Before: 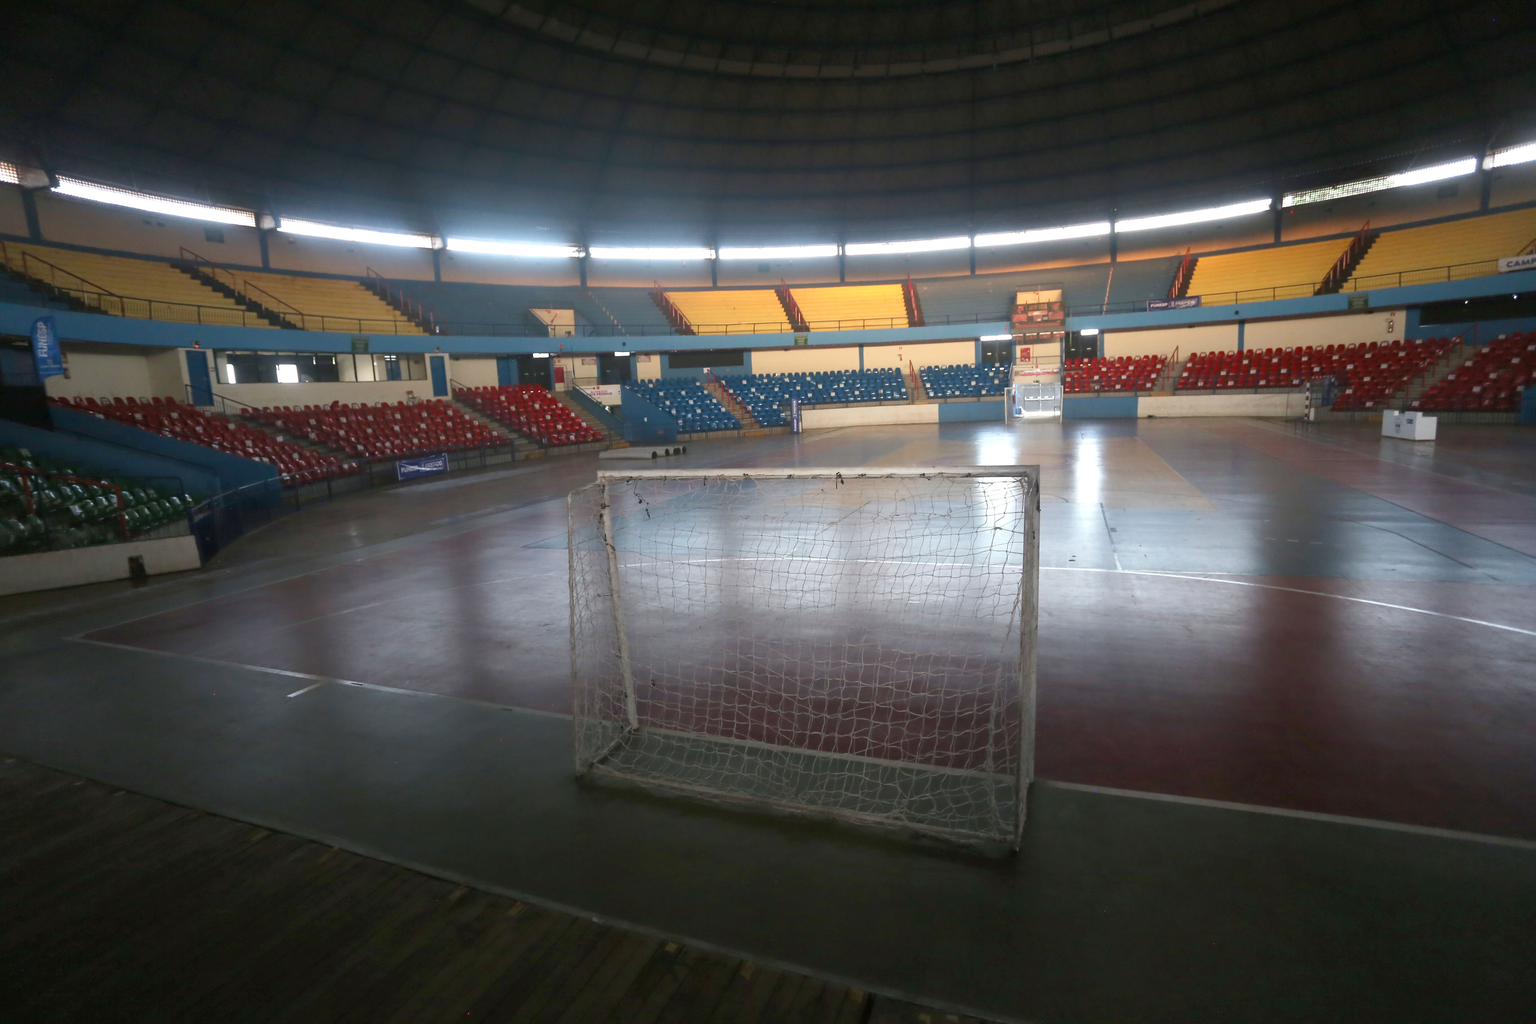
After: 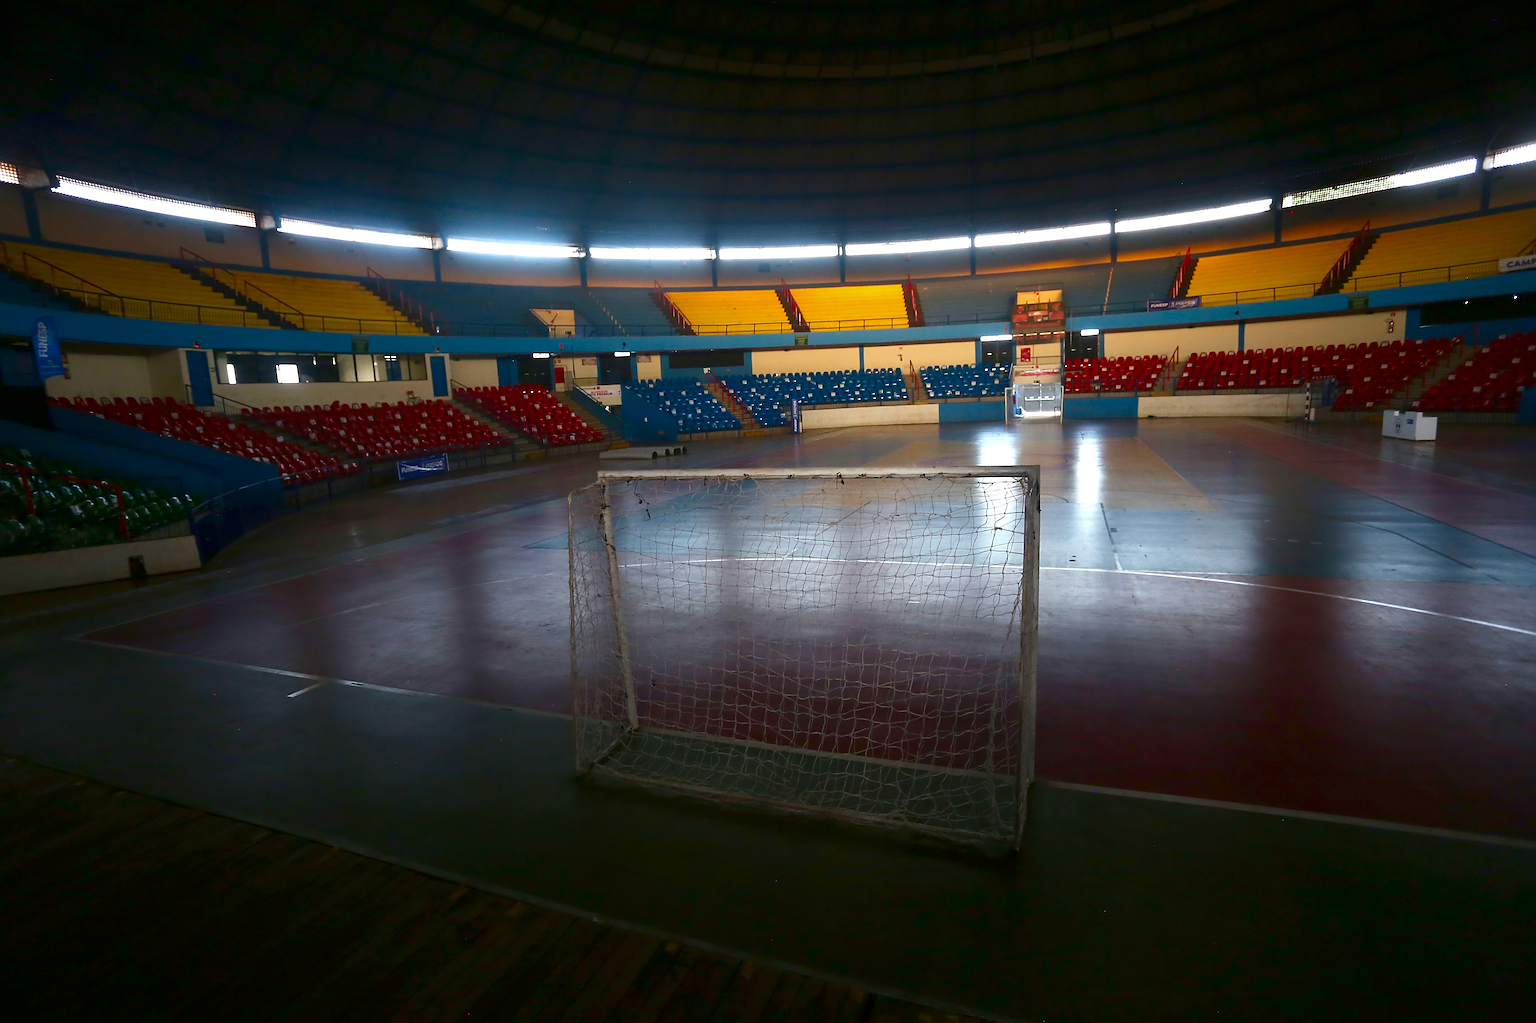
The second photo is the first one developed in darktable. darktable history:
exposure: compensate highlight preservation false
color balance rgb: perceptual saturation grading › global saturation 20%, global vibrance 20%
sharpen: on, module defaults
contrast brightness saturation: brightness -0.25, saturation 0.2
